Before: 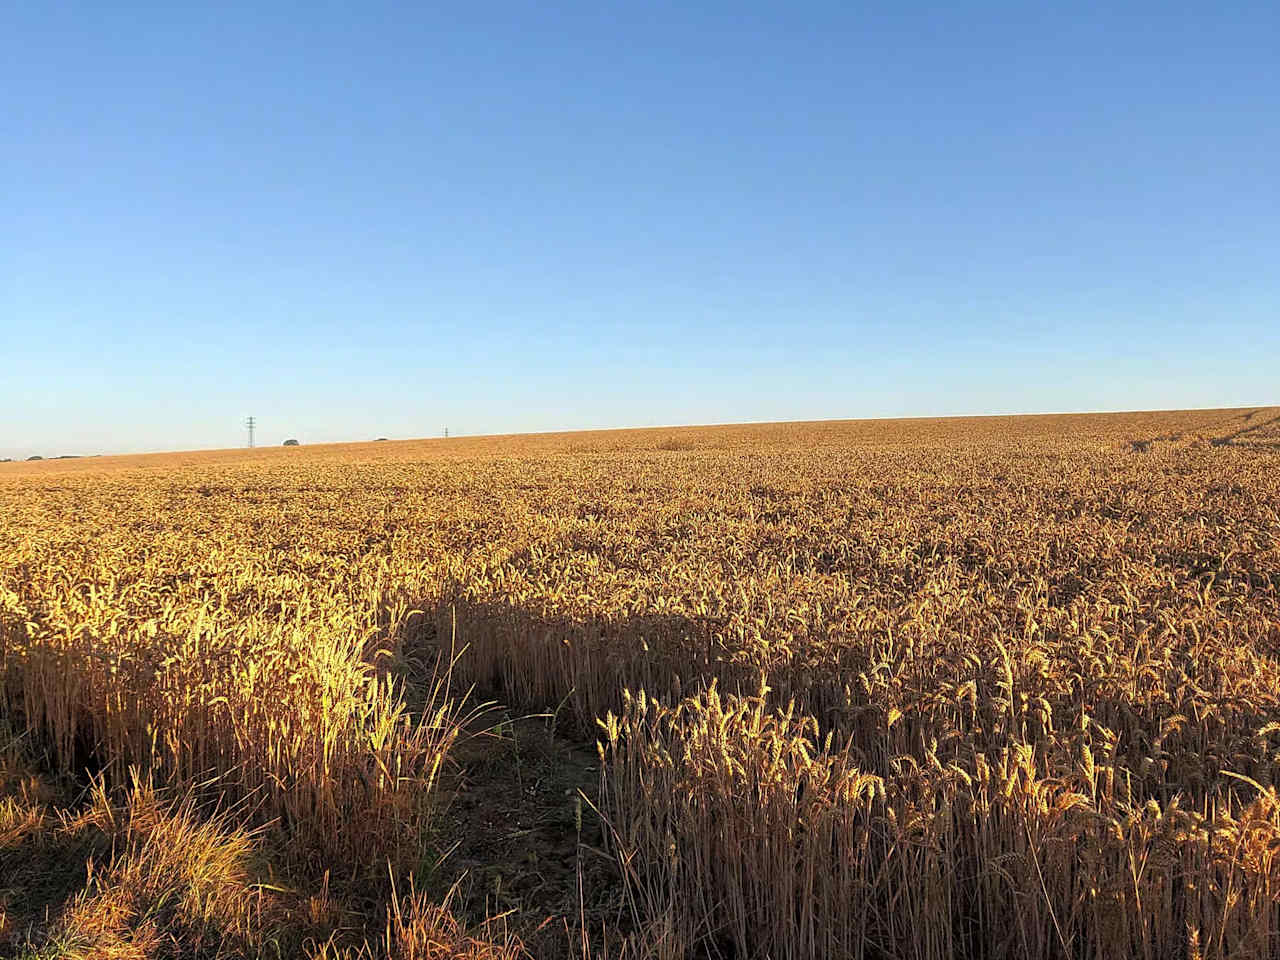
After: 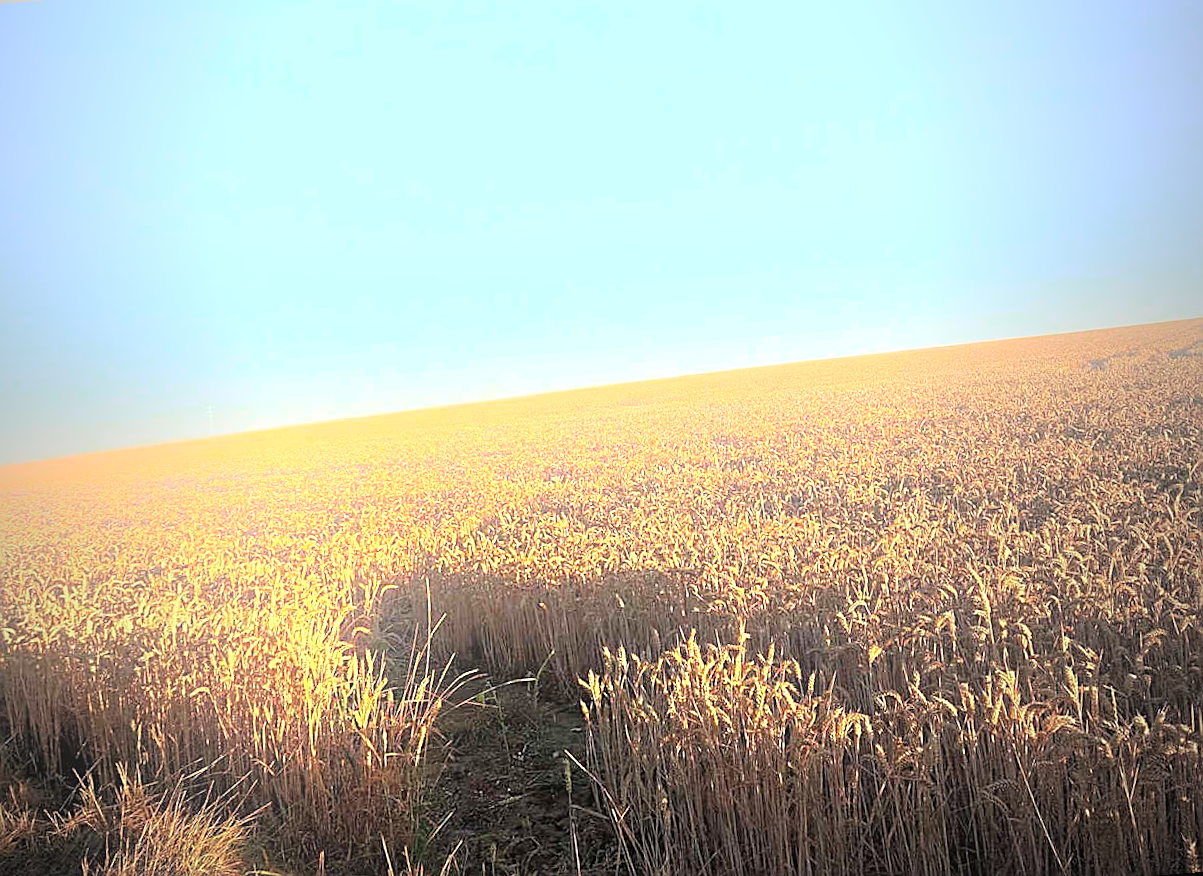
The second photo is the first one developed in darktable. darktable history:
vignetting: fall-off start 72.14%, fall-off radius 108.07%, brightness -0.713, saturation -0.488, center (-0.054, -0.359), width/height ratio 0.729
rotate and perspective: rotation -4.57°, crop left 0.054, crop right 0.944, crop top 0.087, crop bottom 0.914
exposure: exposure 0.77 EV, compensate highlight preservation false
bloom: on, module defaults
sharpen: on, module defaults
